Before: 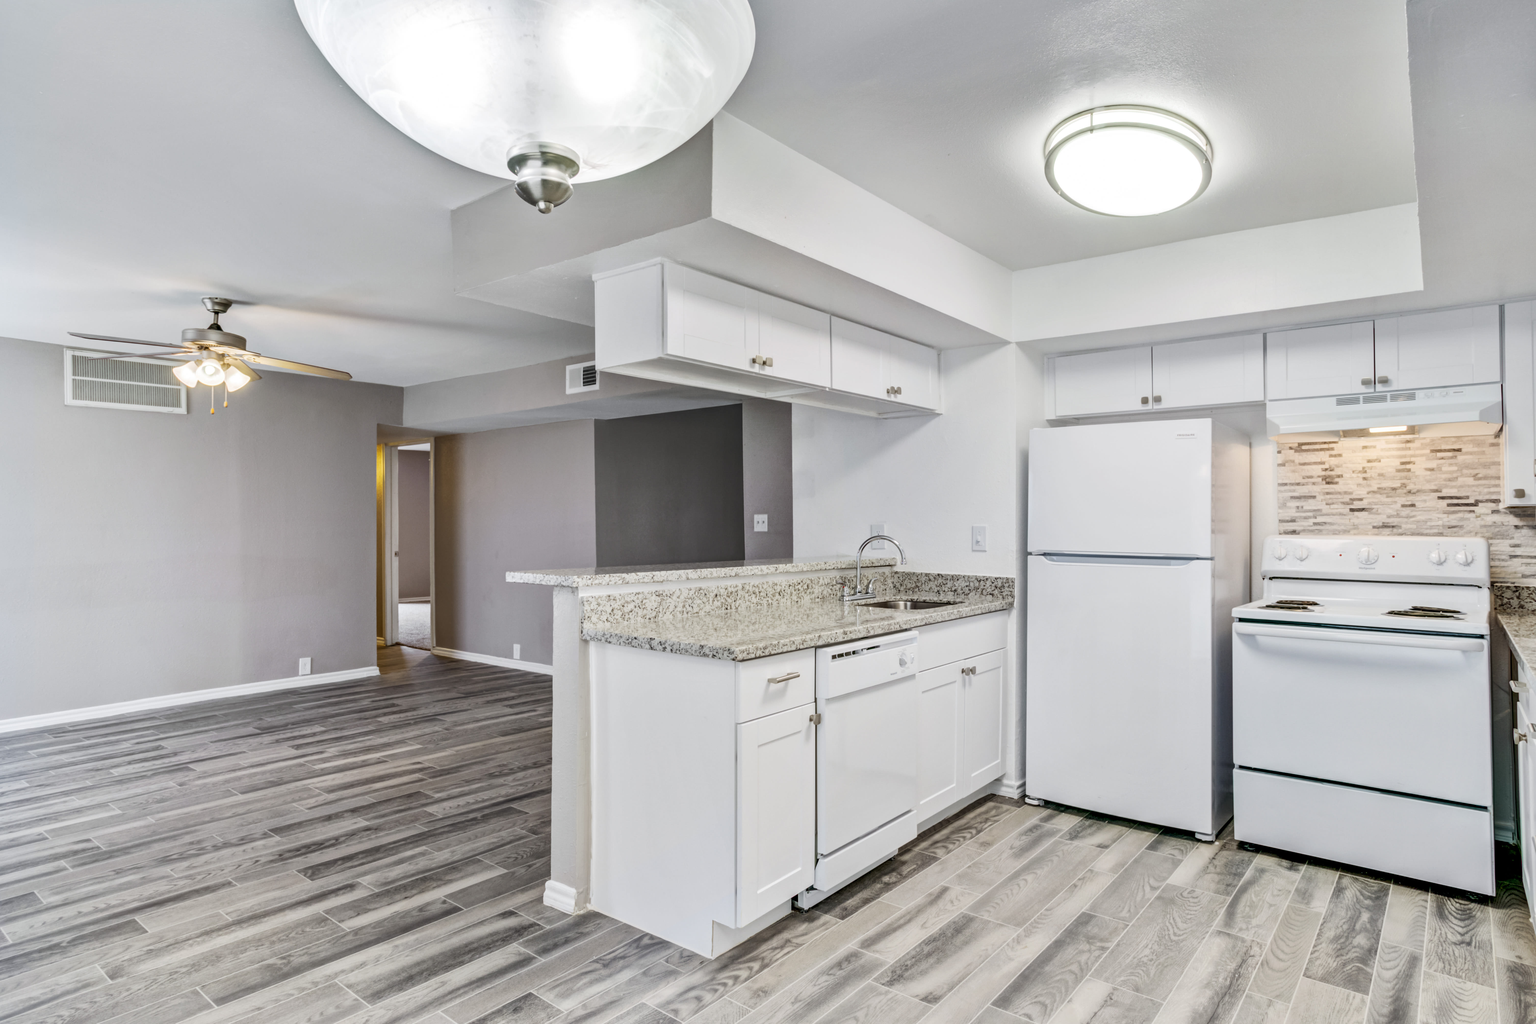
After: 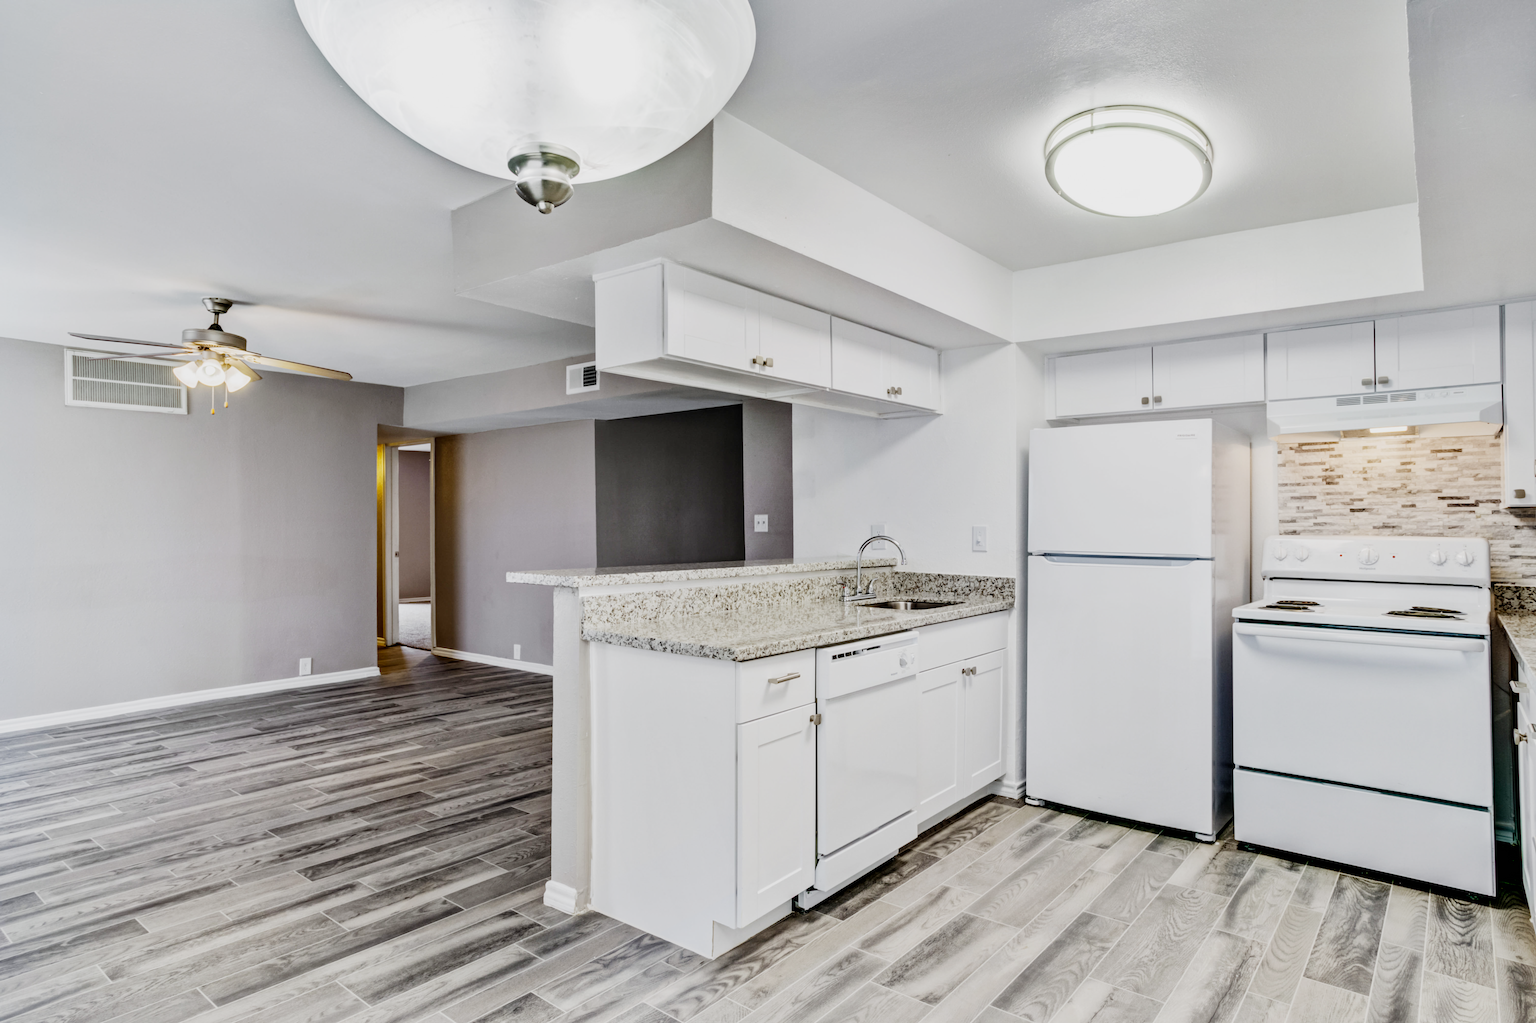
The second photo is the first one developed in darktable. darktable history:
filmic rgb: black relative exposure -7.5 EV, white relative exposure 5 EV, hardness 3.31, contrast 1.298, preserve chrominance no, color science v4 (2020), contrast in shadows soft, contrast in highlights soft
